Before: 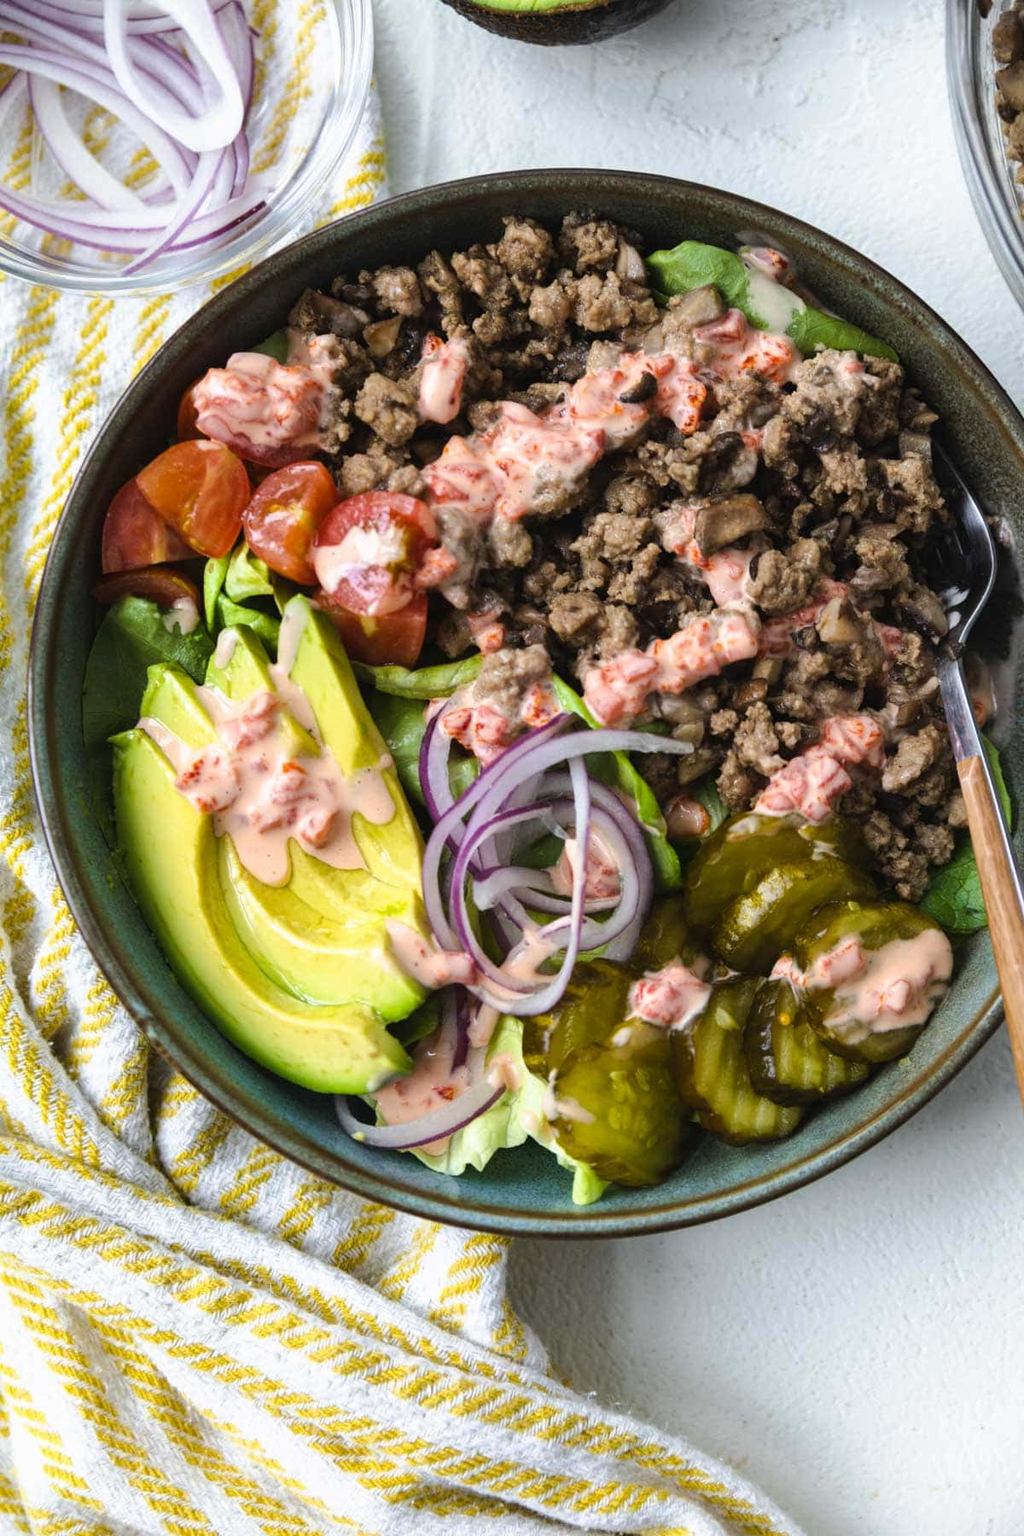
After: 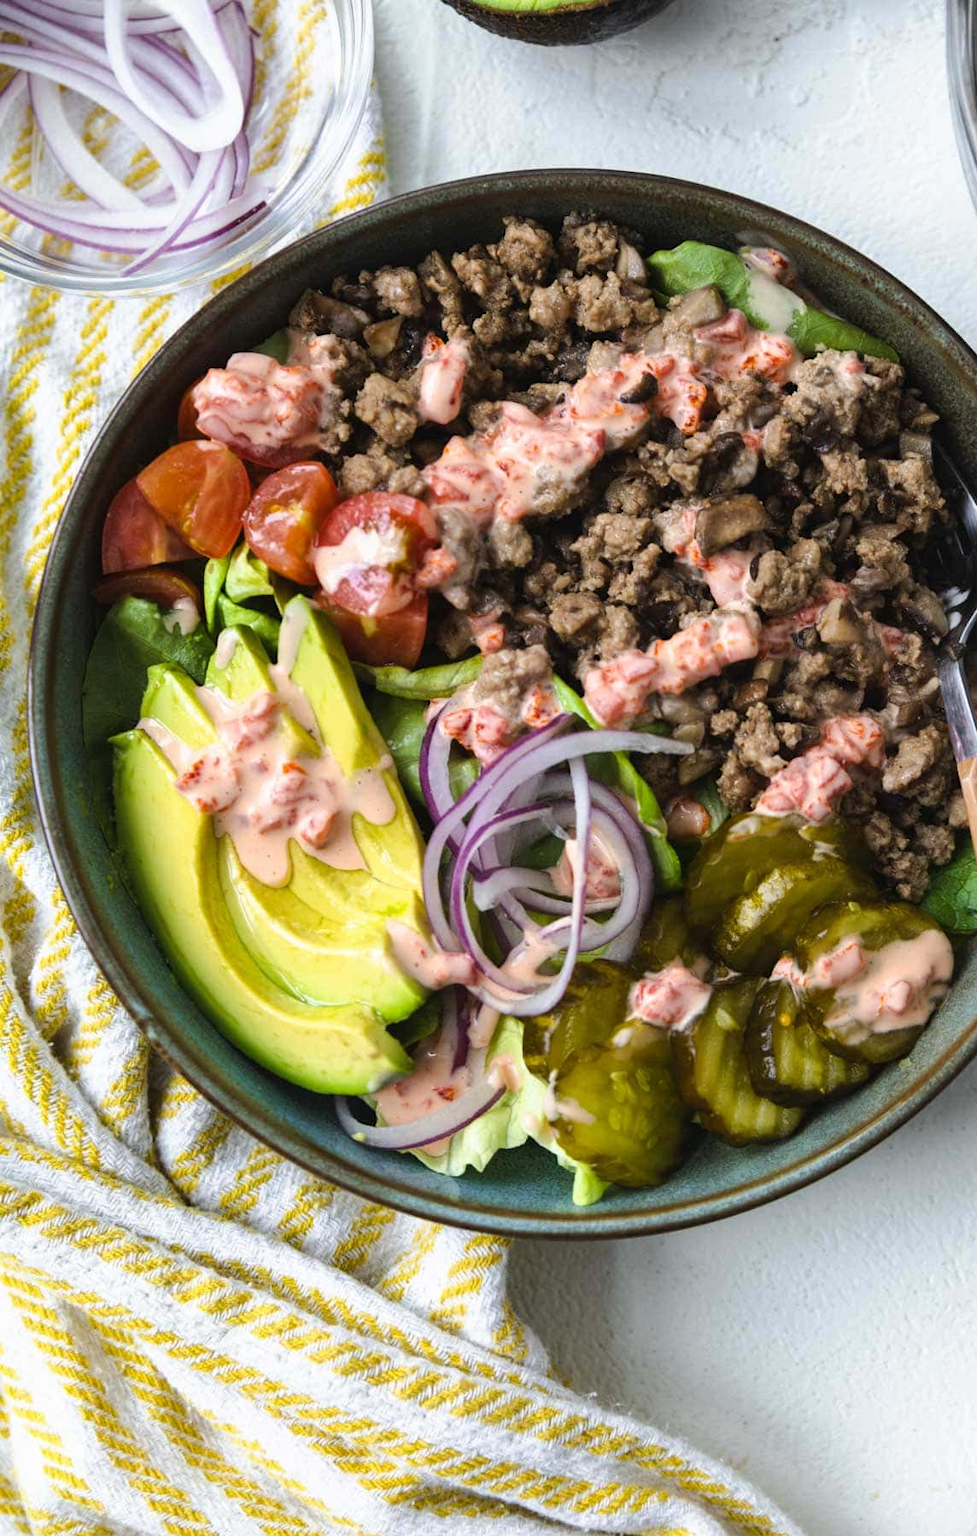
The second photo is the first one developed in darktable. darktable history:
crop: right 4.504%, bottom 0.028%
